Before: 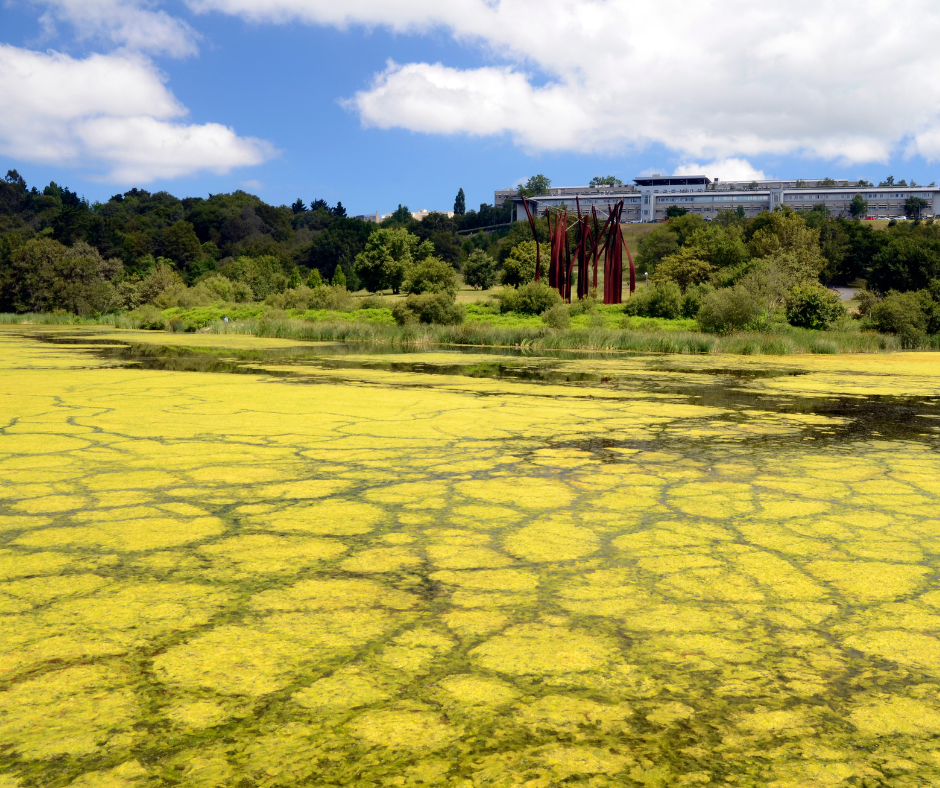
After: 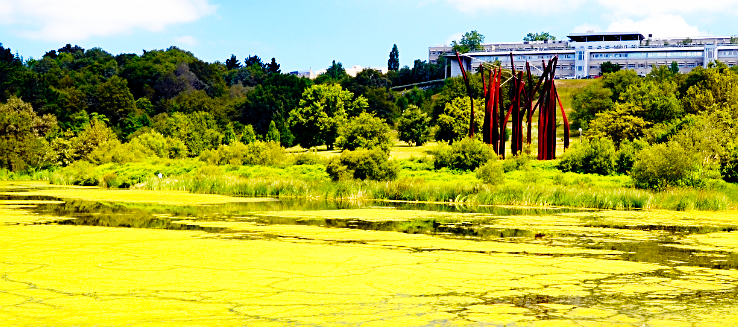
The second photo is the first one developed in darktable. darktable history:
color balance rgb: perceptual saturation grading › global saturation 45%, perceptual saturation grading › highlights -25%, perceptual saturation grading › shadows 50%, perceptual brilliance grading › global brilliance 3%, global vibrance 3%
sharpen: on, module defaults
crop: left 7.036%, top 18.398%, right 14.379%, bottom 40.043%
base curve: curves: ch0 [(0, 0) (0.012, 0.01) (0.073, 0.168) (0.31, 0.711) (0.645, 0.957) (1, 1)], preserve colors none
